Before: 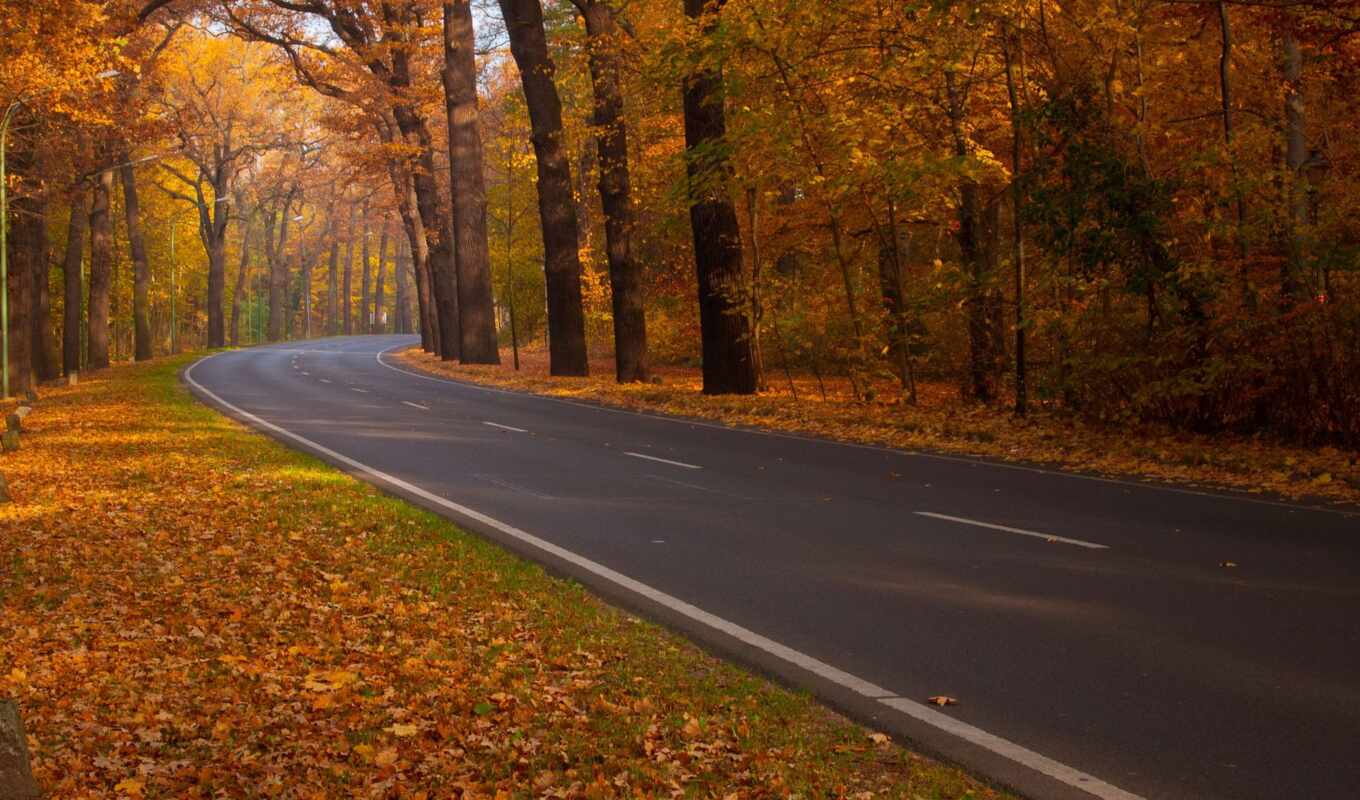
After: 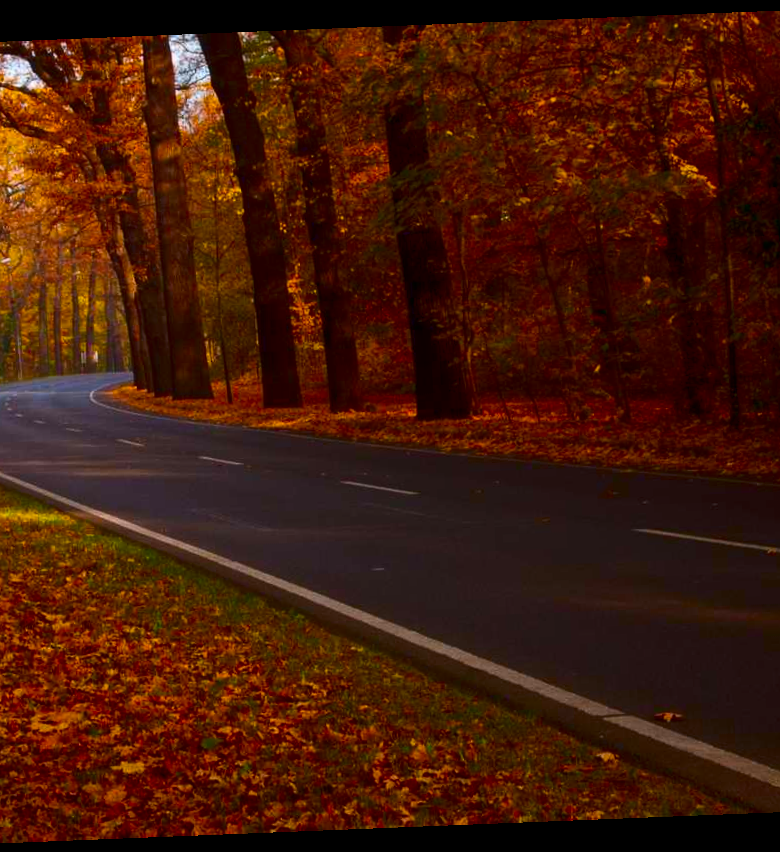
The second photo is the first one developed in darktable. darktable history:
crop: left 21.674%, right 22.086%
rotate and perspective: rotation -2.29°, automatic cropping off
color balance rgb: perceptual saturation grading › global saturation 25%, global vibrance 20%
contrast brightness saturation: contrast 0.13, brightness -0.24, saturation 0.14
